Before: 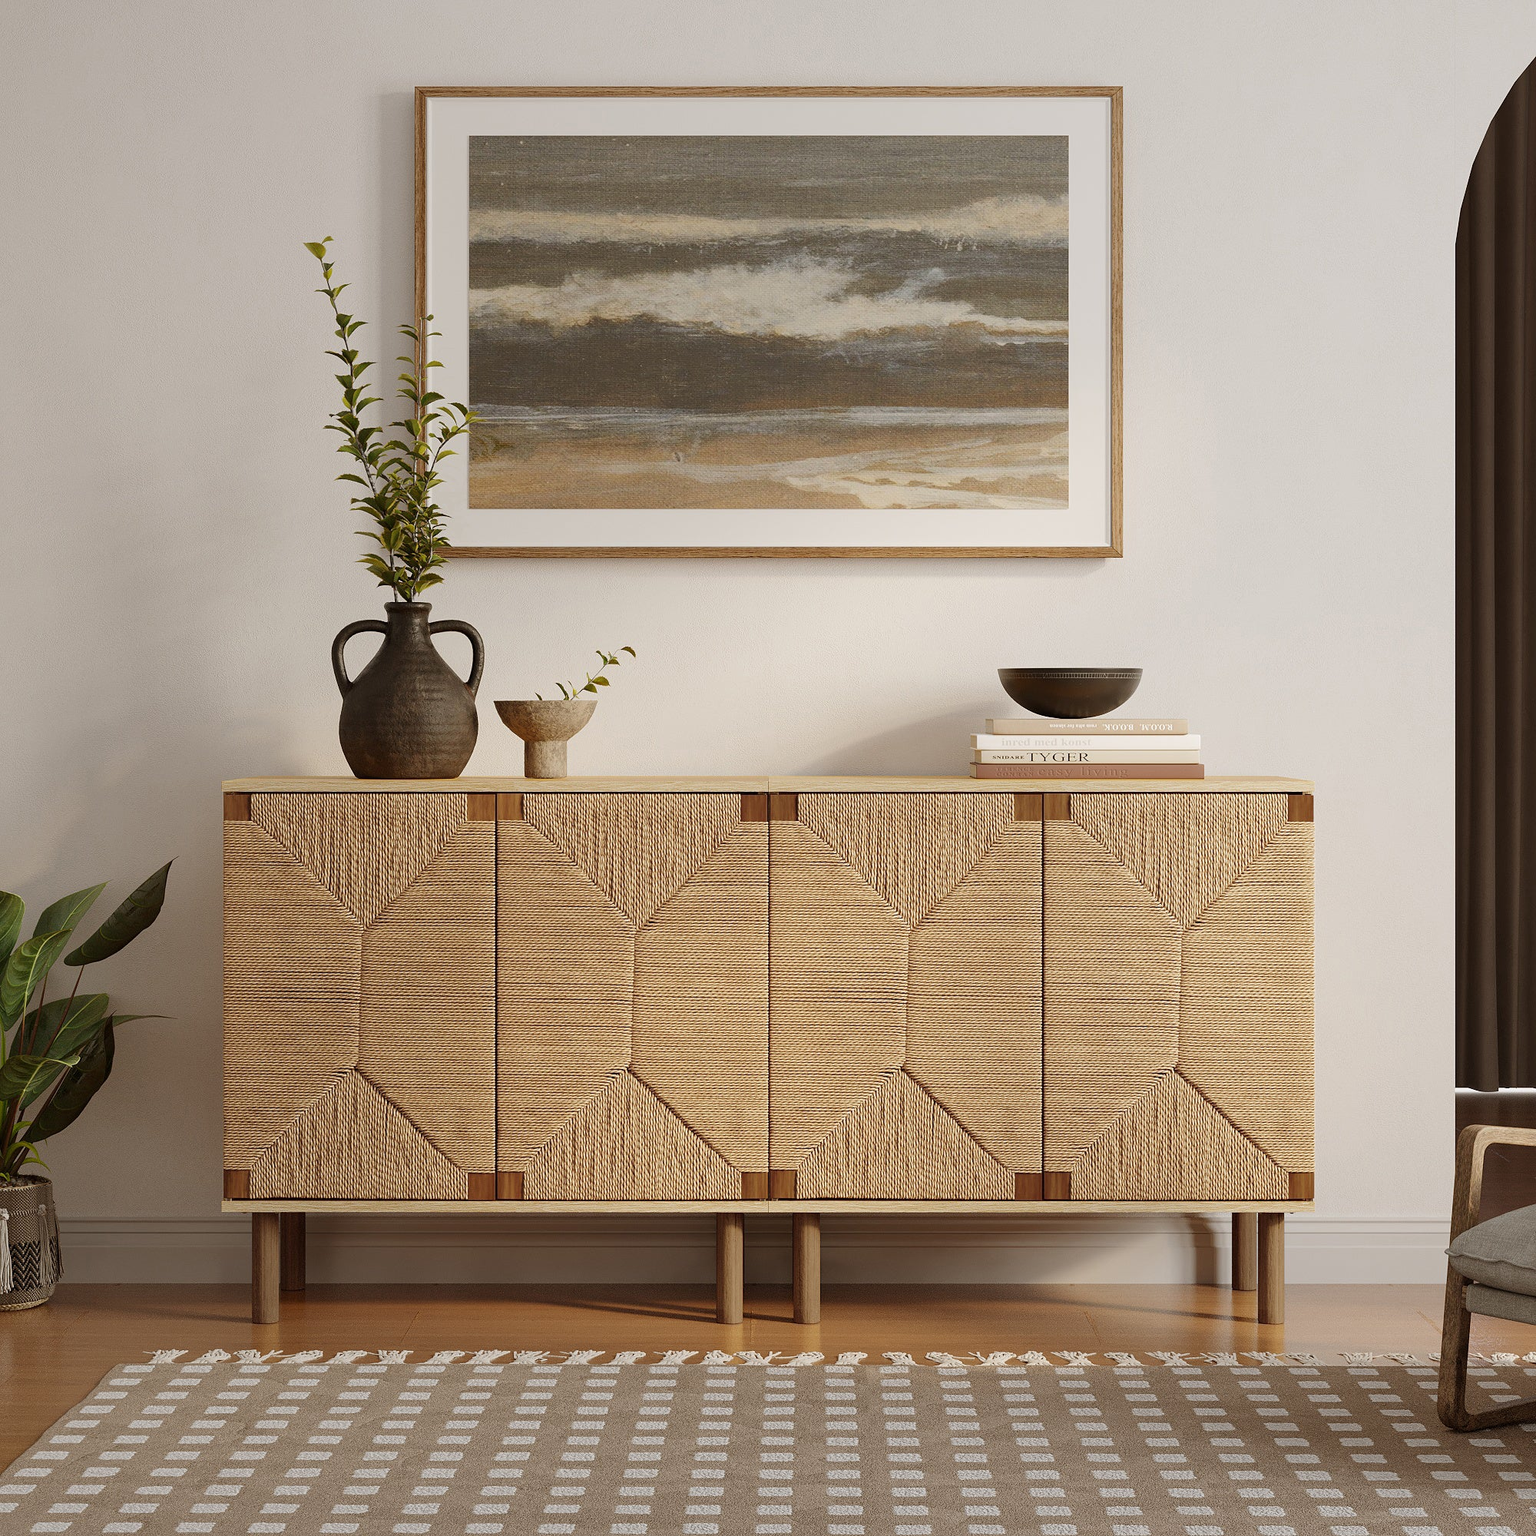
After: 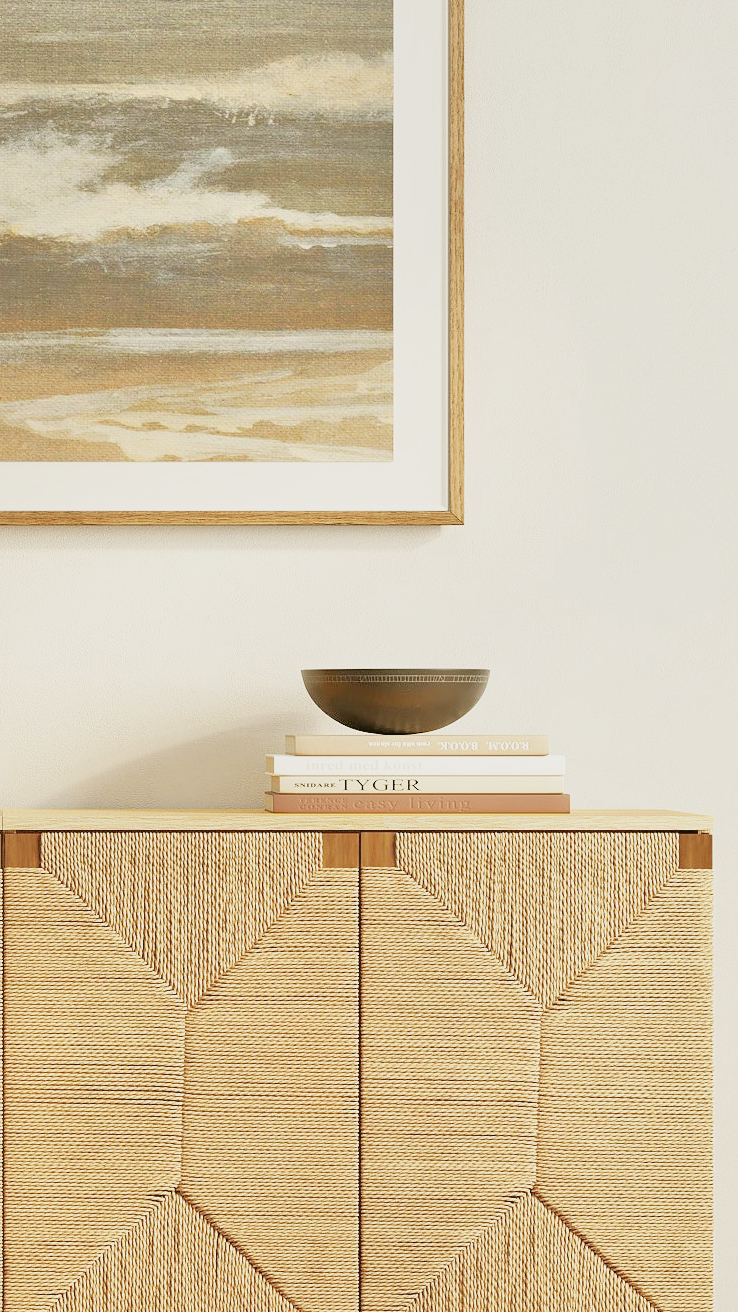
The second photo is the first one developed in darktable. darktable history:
base curve: curves: ch0 [(0, 0) (0.088, 0.125) (0.176, 0.251) (0.354, 0.501) (0.613, 0.749) (1, 0.877)], preserve colors none
tone equalizer: -7 EV 0.15 EV, -6 EV 0.6 EV, -5 EV 1.15 EV, -4 EV 1.33 EV, -3 EV 1.15 EV, -2 EV 0.6 EV, -1 EV 0.15 EV, mask exposure compensation -0.5 EV
color balance: mode lift, gamma, gain (sRGB), lift [1.04, 1, 1, 0.97], gamma [1.01, 1, 1, 0.97], gain [0.96, 1, 1, 0.97]
crop and rotate: left 49.936%, top 10.094%, right 13.136%, bottom 24.256%
